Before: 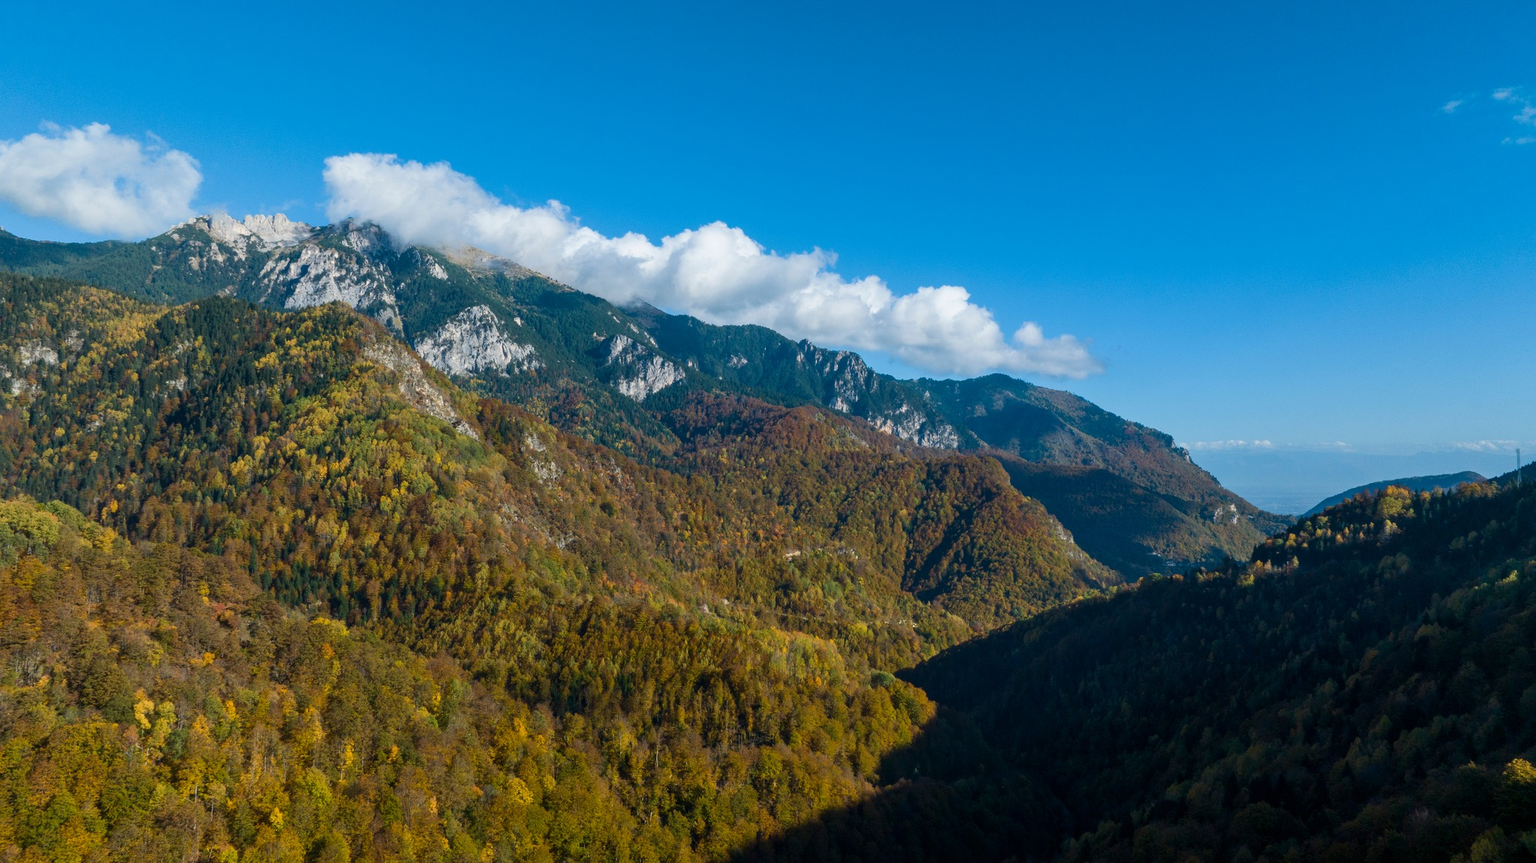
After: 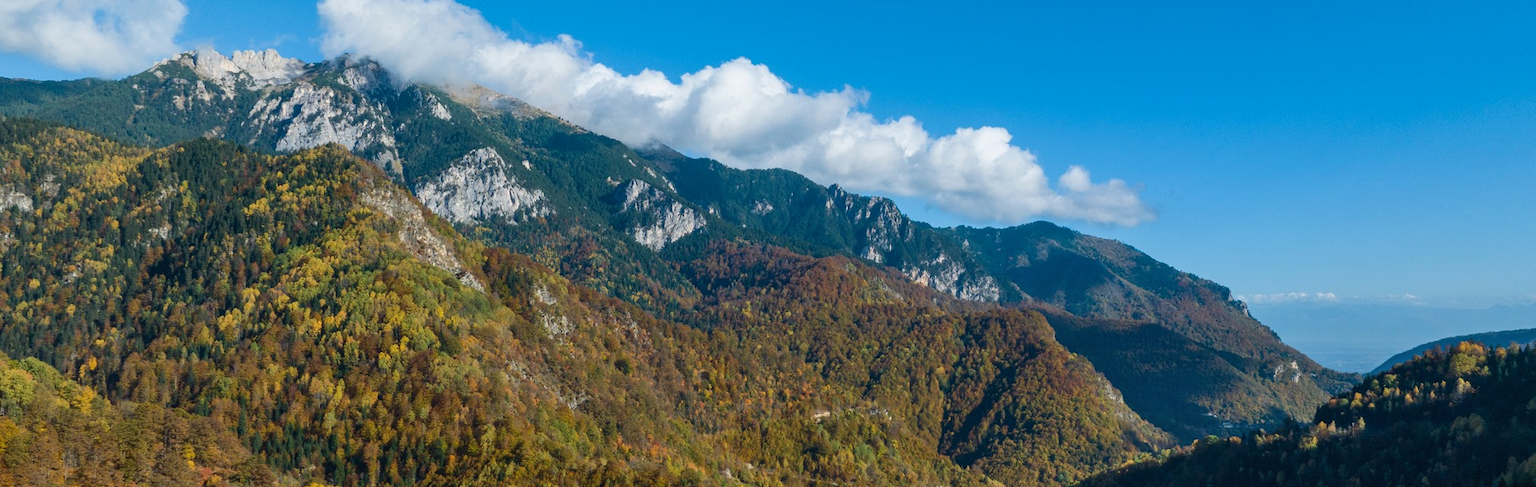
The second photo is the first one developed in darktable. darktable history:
shadows and highlights: shadows 37.04, highlights -27.31, soften with gaussian
crop: left 1.845%, top 19.483%, right 5.016%, bottom 27.883%
